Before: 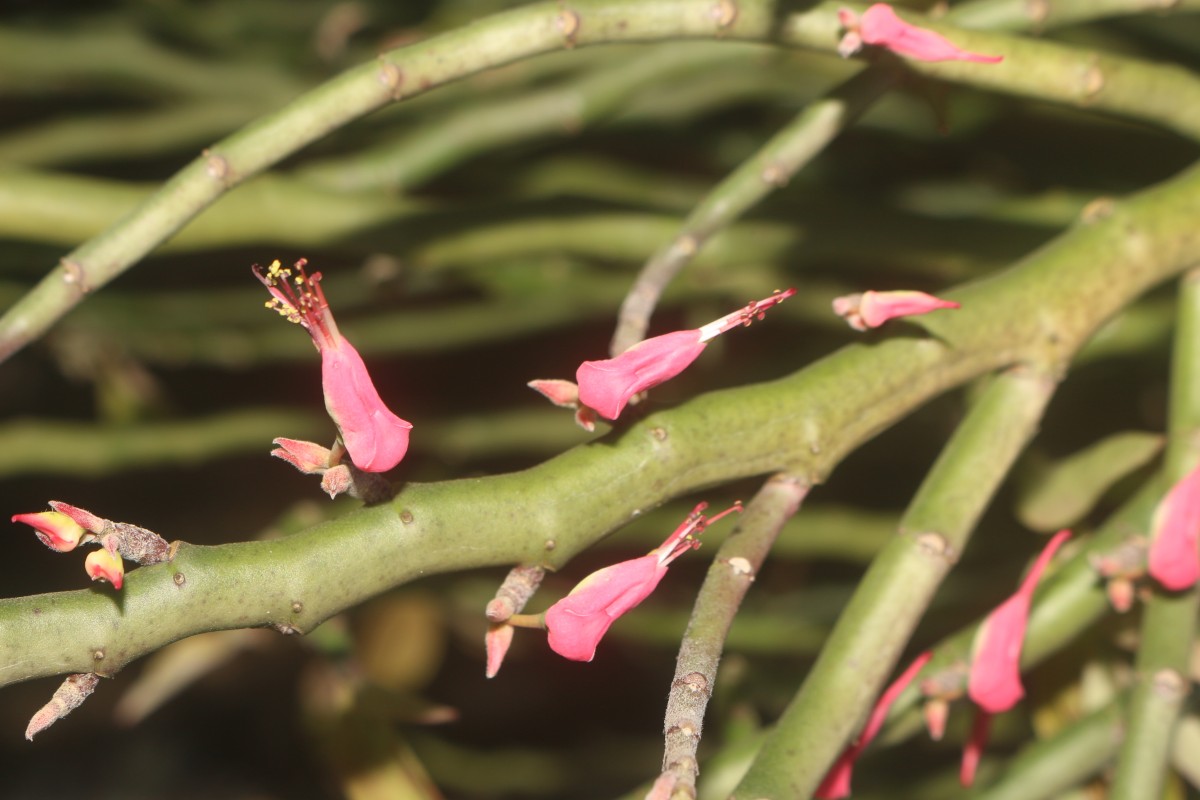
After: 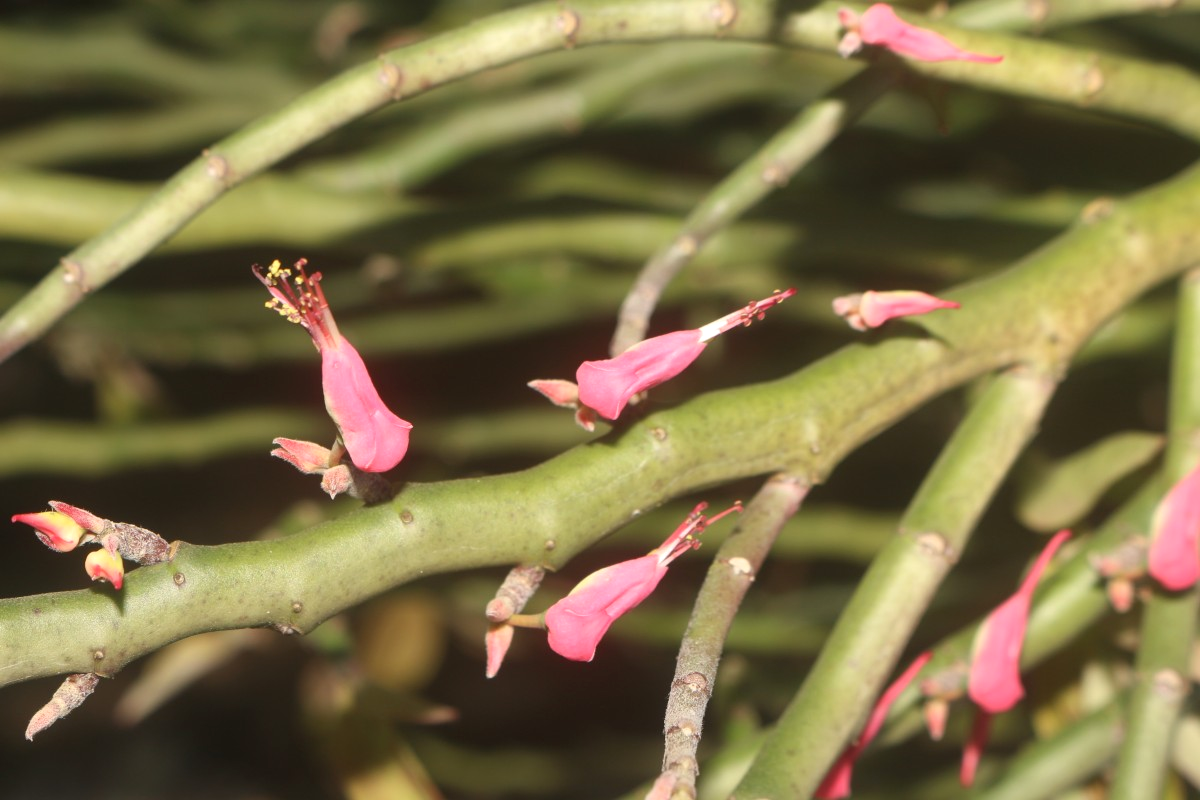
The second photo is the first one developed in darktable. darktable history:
exposure: exposure 0.126 EV, compensate highlight preservation false
